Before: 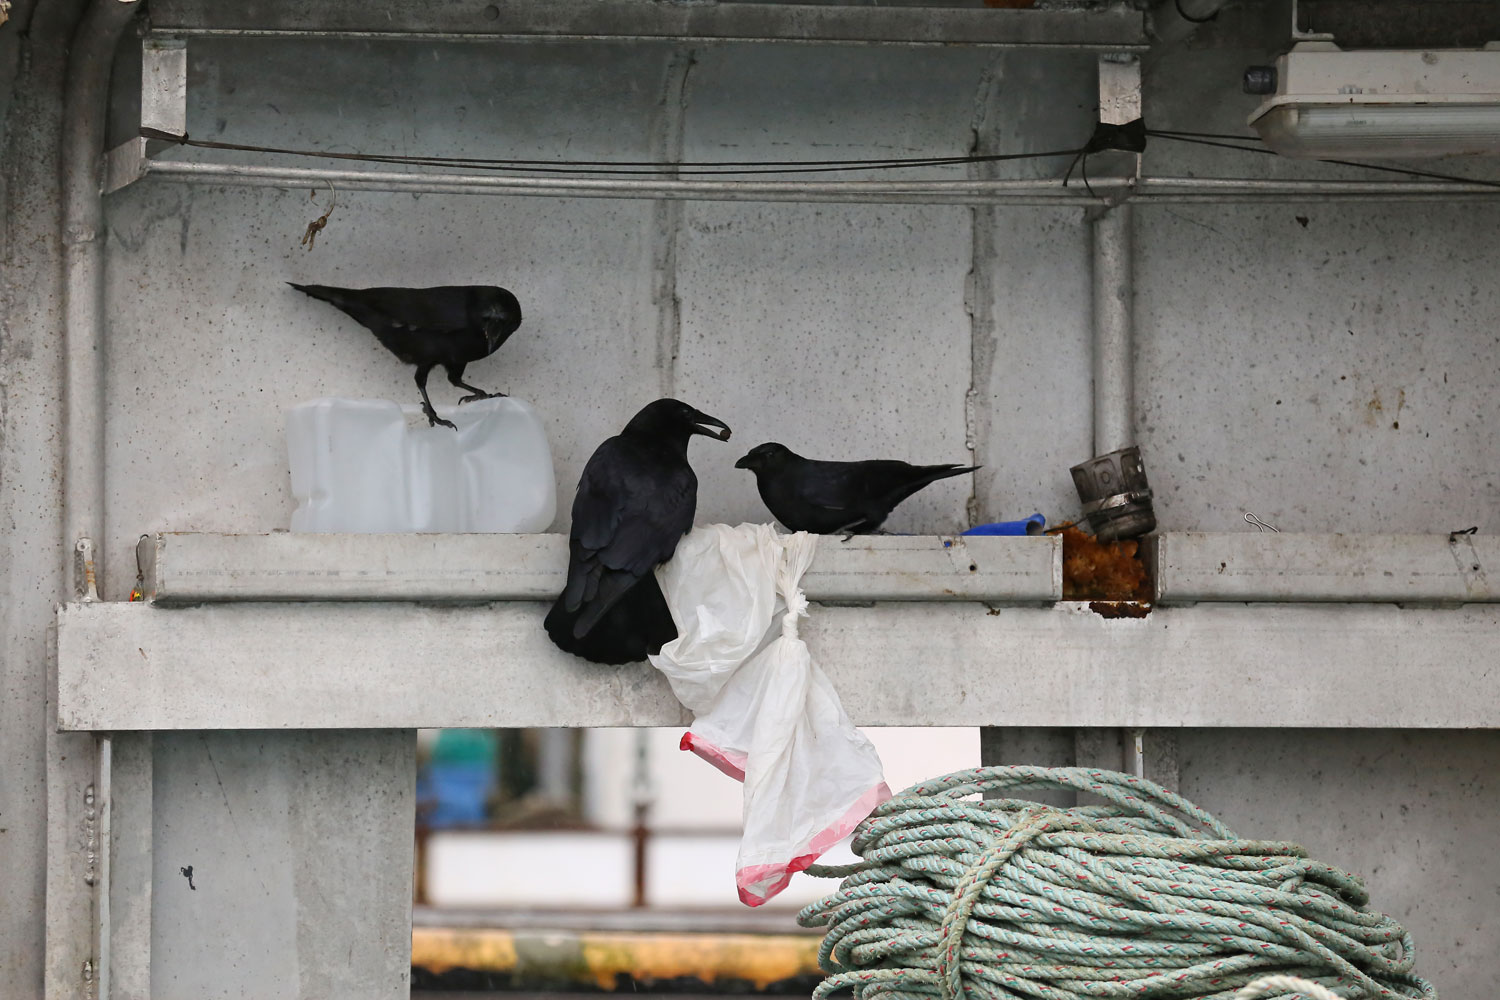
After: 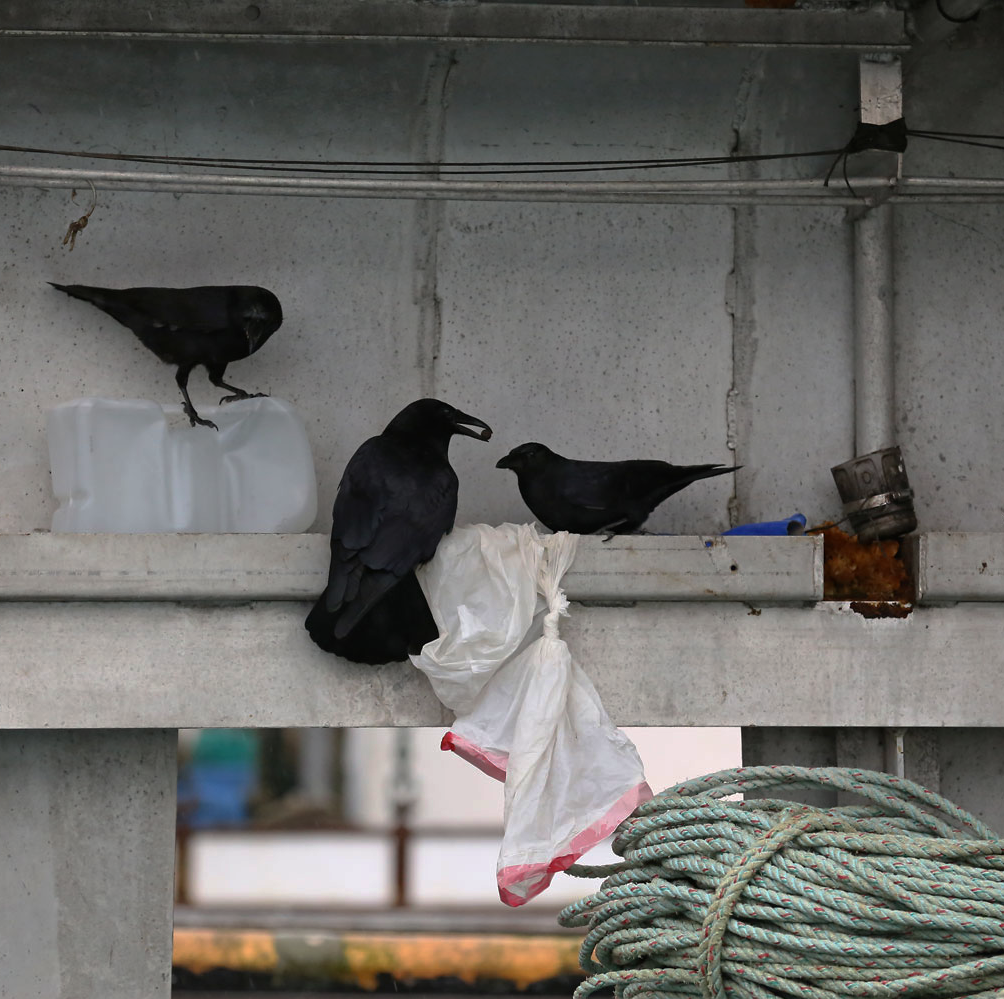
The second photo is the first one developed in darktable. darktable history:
base curve: curves: ch0 [(0, 0) (0.595, 0.418) (1, 1)], preserve colors none
crop and rotate: left 15.984%, right 17.061%
